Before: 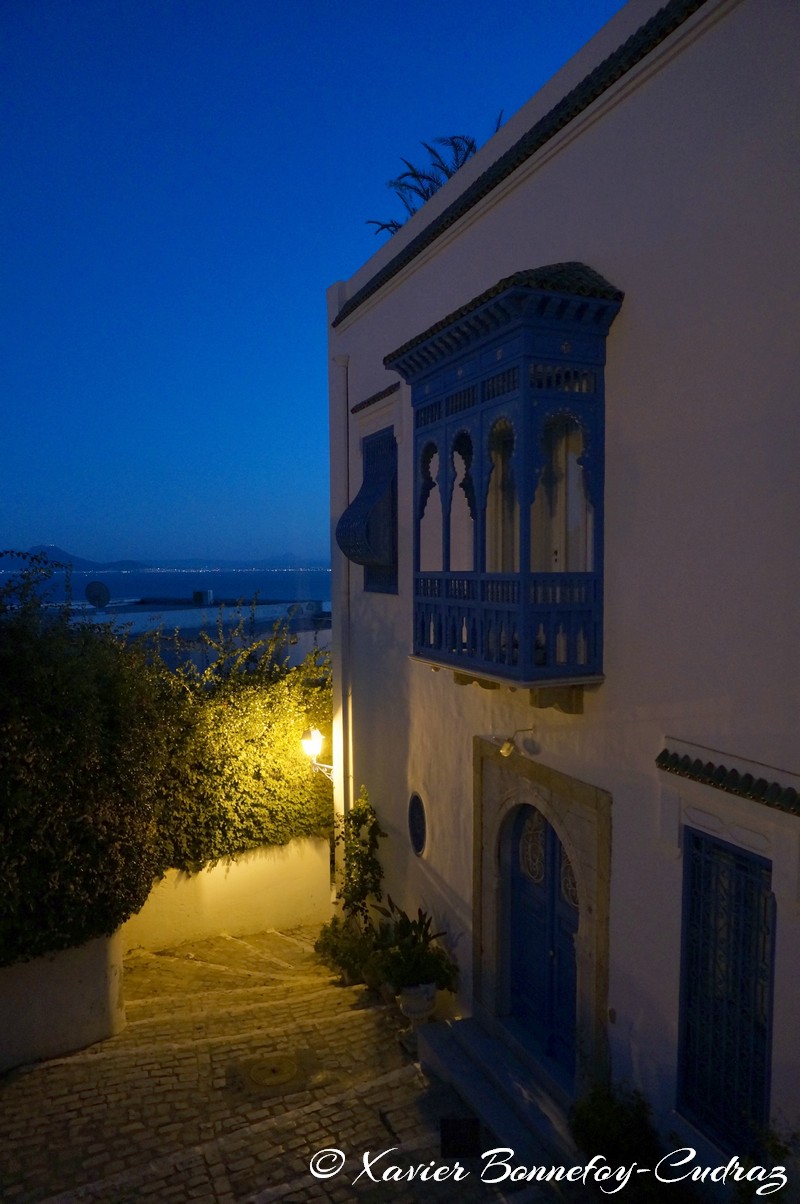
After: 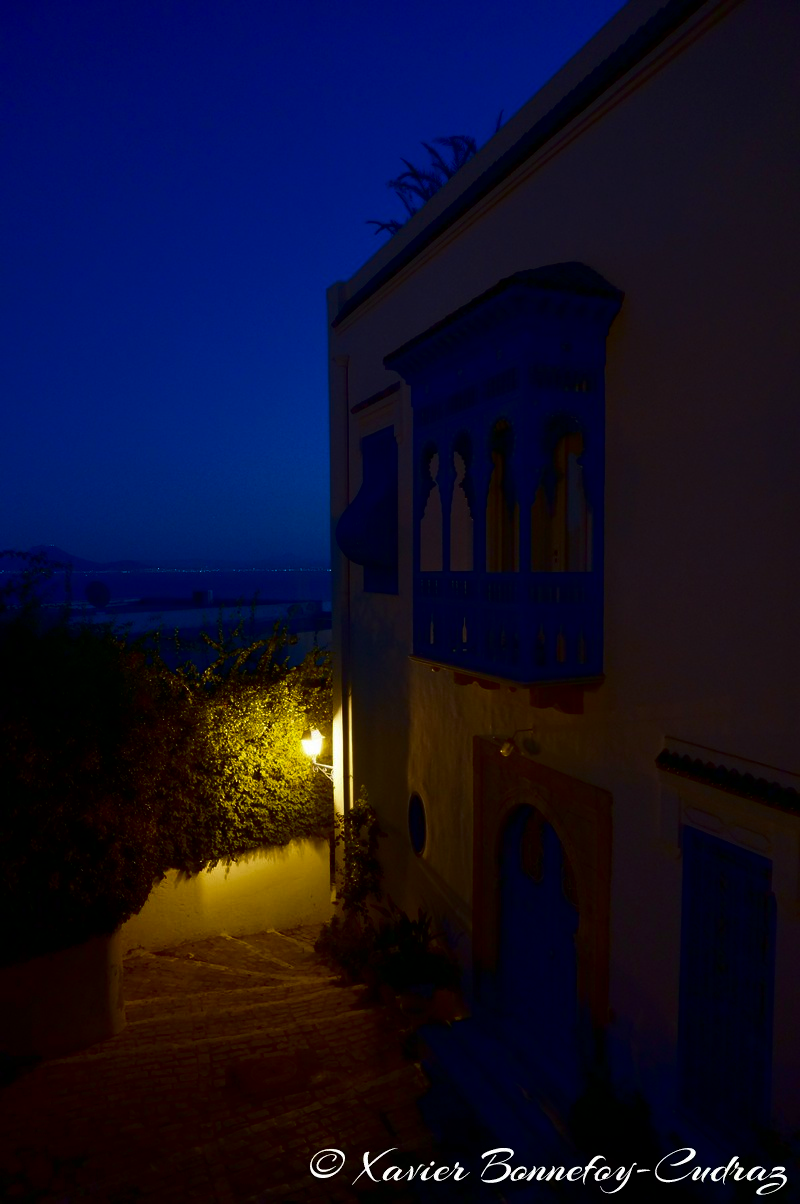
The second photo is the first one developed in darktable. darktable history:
contrast brightness saturation: contrast 0.091, brightness -0.58, saturation 0.167
